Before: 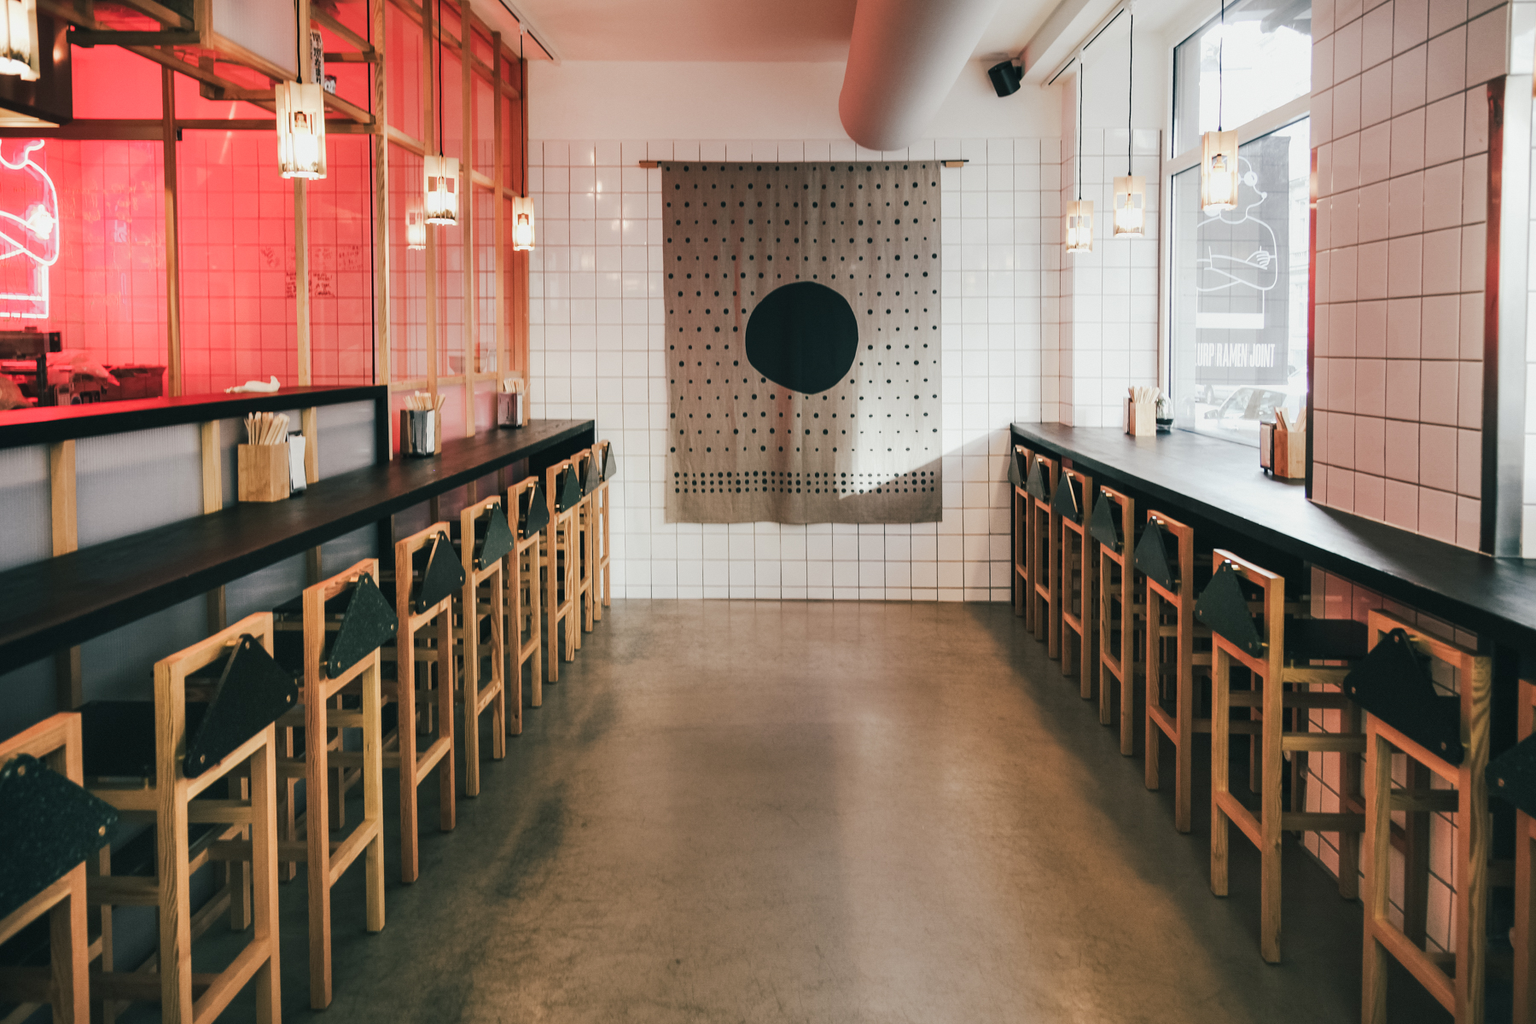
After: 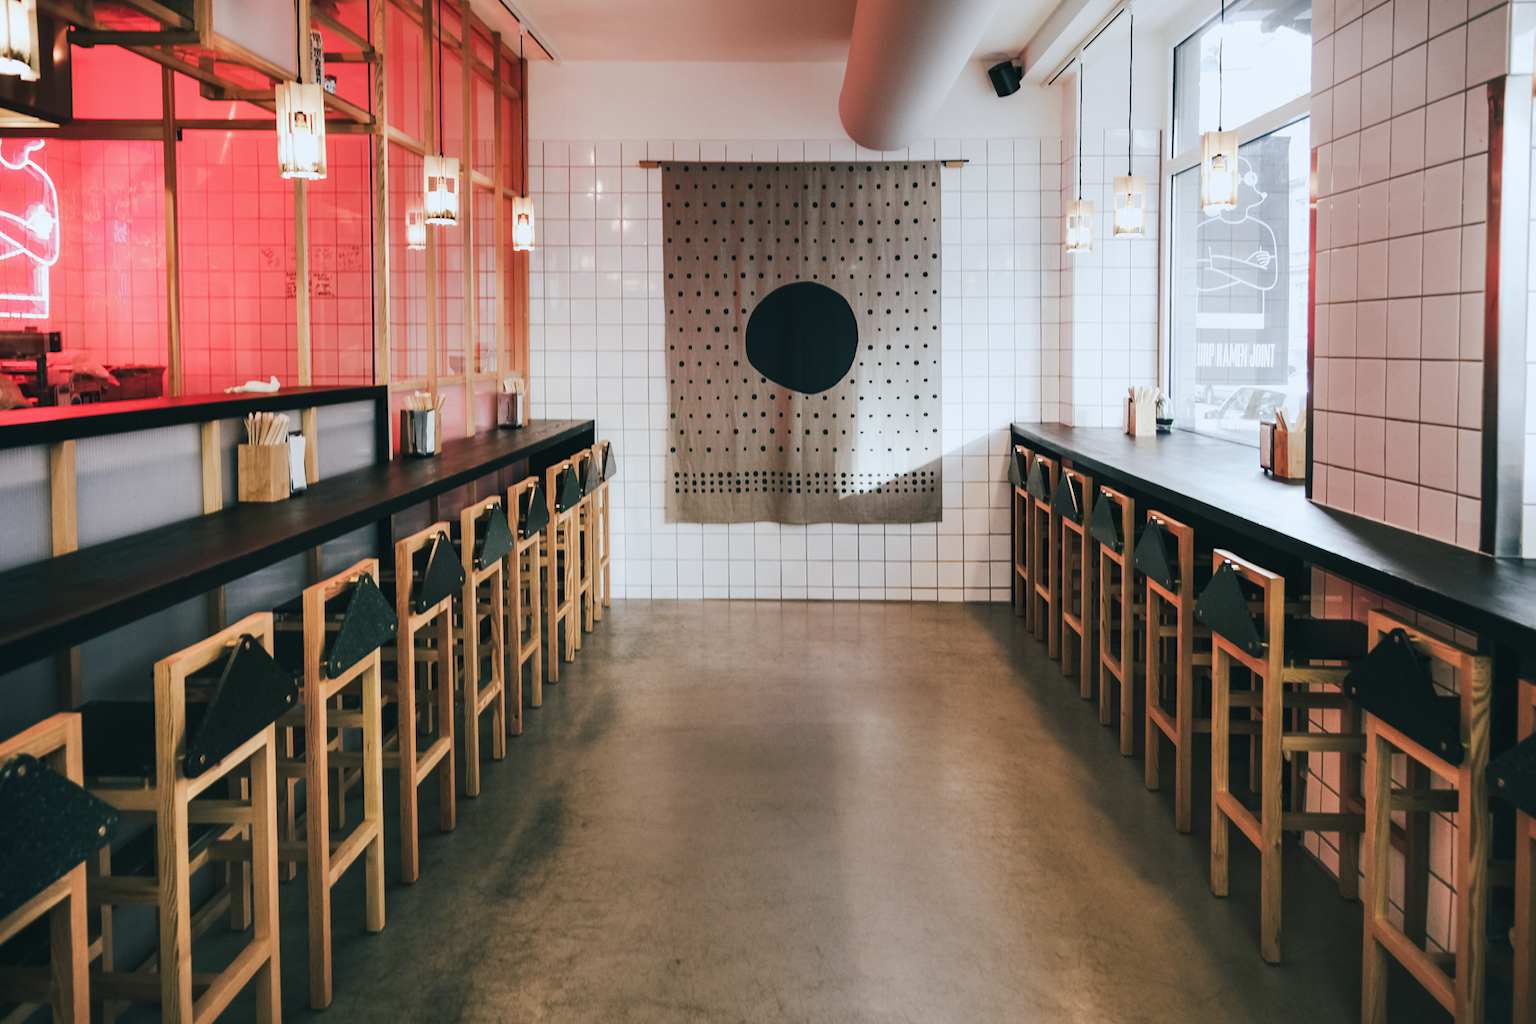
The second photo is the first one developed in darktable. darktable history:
white balance: red 0.967, blue 1.049
exposure: black level correction 0, compensate exposure bias true, compensate highlight preservation false
contrast brightness saturation: contrast 0.08, saturation 0.02
